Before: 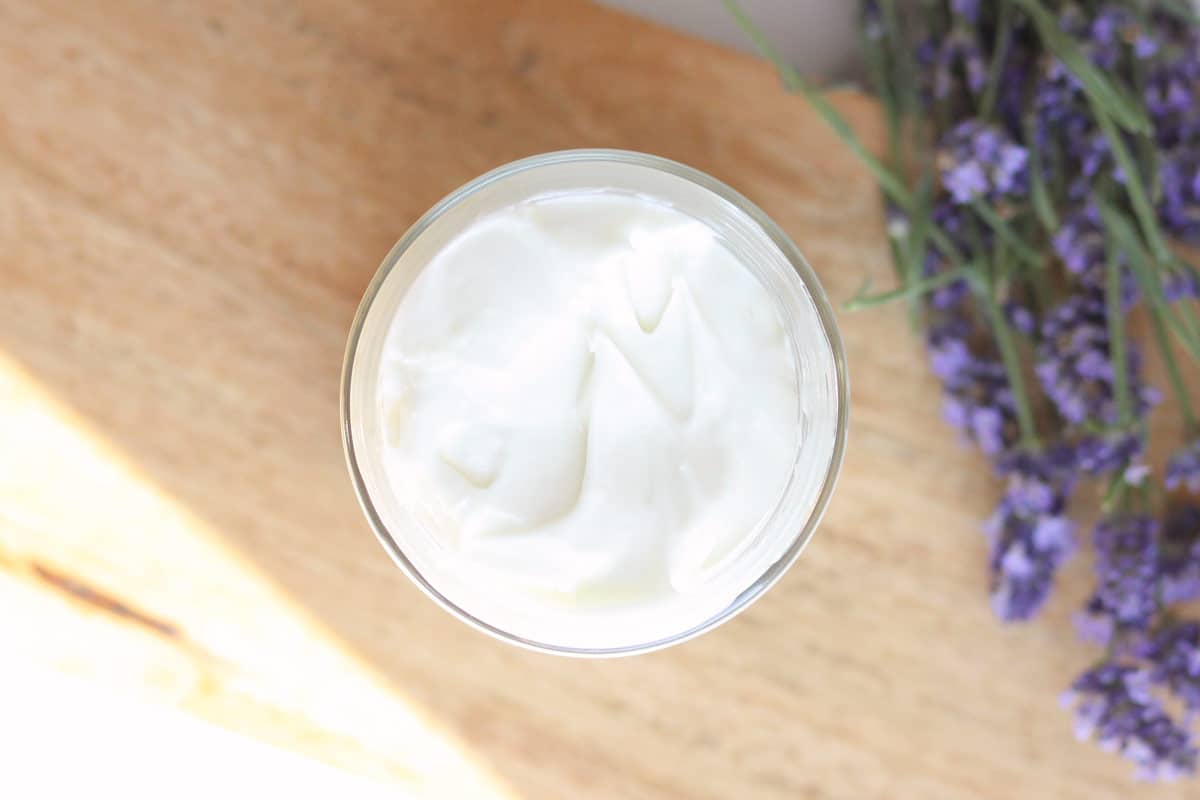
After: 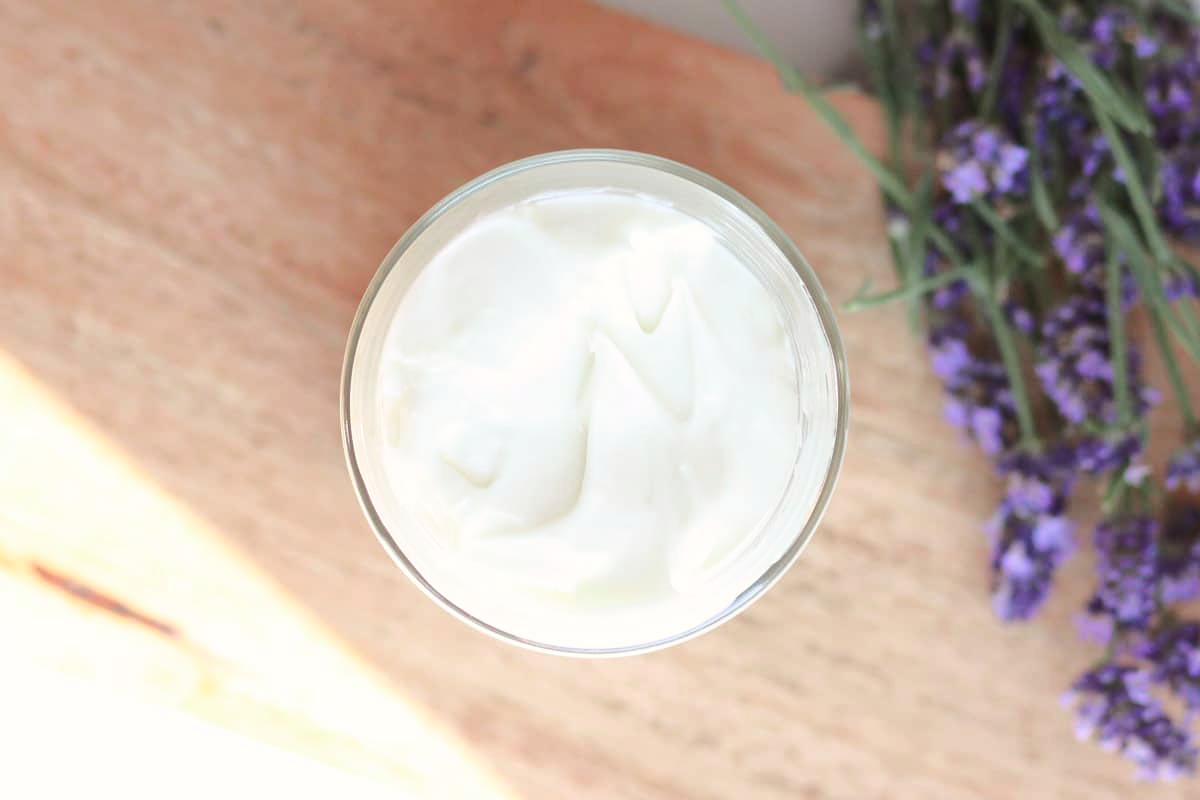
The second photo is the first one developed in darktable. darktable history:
exposure: black level correction 0.001, compensate highlight preservation false
tone curve: curves: ch0 [(0, 0.021) (0.059, 0.053) (0.212, 0.18) (0.337, 0.304) (0.495, 0.505) (0.725, 0.731) (0.89, 0.919) (1, 1)]; ch1 [(0, 0) (0.094, 0.081) (0.285, 0.299) (0.413, 0.43) (0.479, 0.475) (0.54, 0.55) (0.615, 0.65) (0.683, 0.688) (1, 1)]; ch2 [(0, 0) (0.257, 0.217) (0.434, 0.434) (0.498, 0.507) (0.599, 0.578) (1, 1)], color space Lab, independent channels, preserve colors none
